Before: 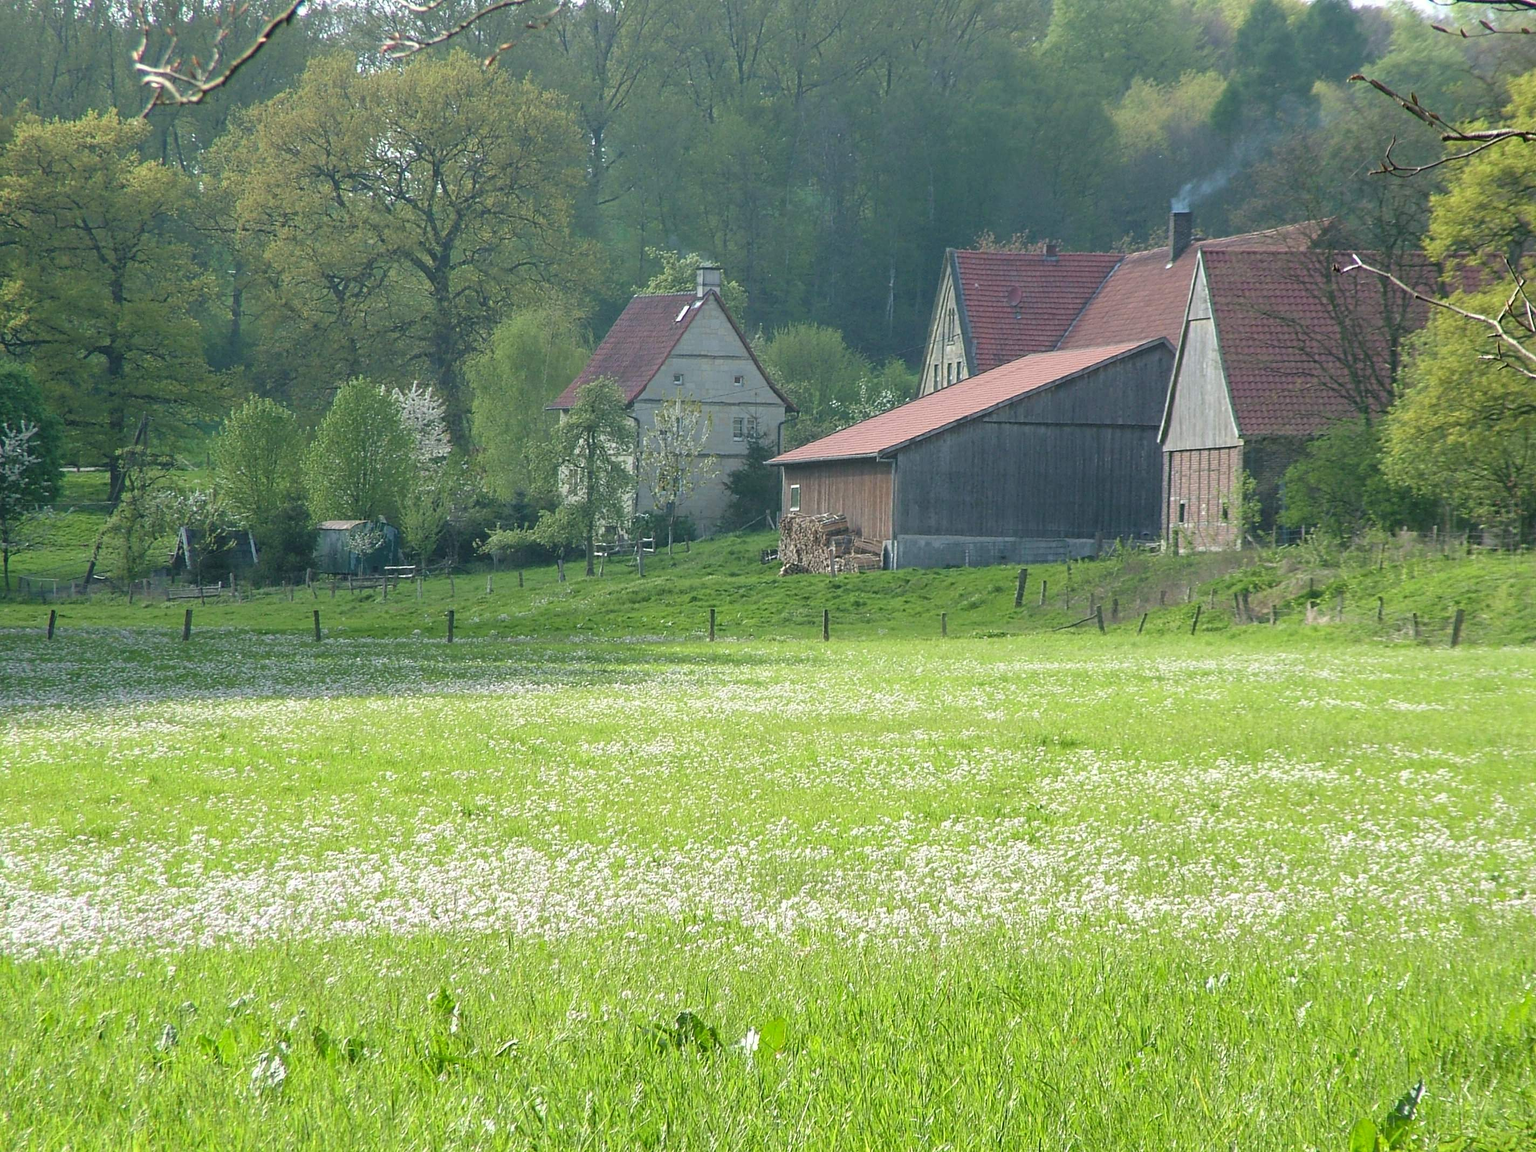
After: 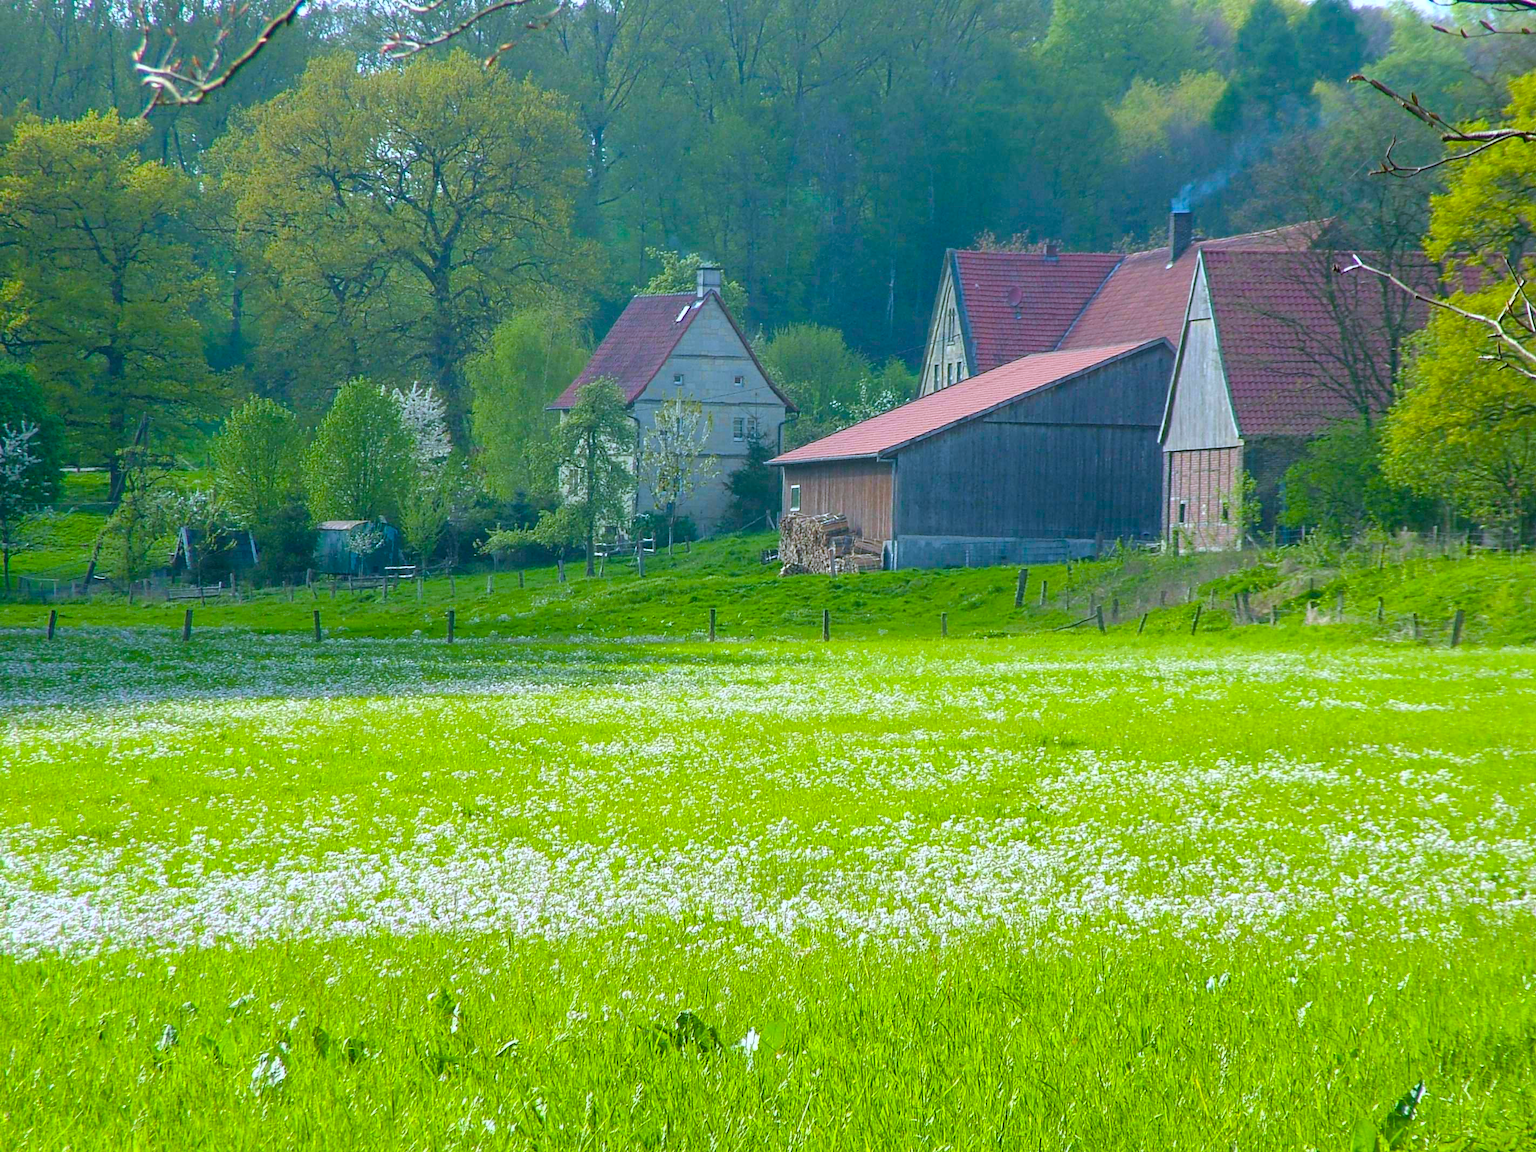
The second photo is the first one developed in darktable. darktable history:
color balance rgb: linear chroma grading › global chroma 23.15%, perceptual saturation grading › global saturation 28.7%, perceptual saturation grading › mid-tones 12.04%, perceptual saturation grading › shadows 10.19%, global vibrance 22.22%
white balance: red 0.954, blue 1.079
